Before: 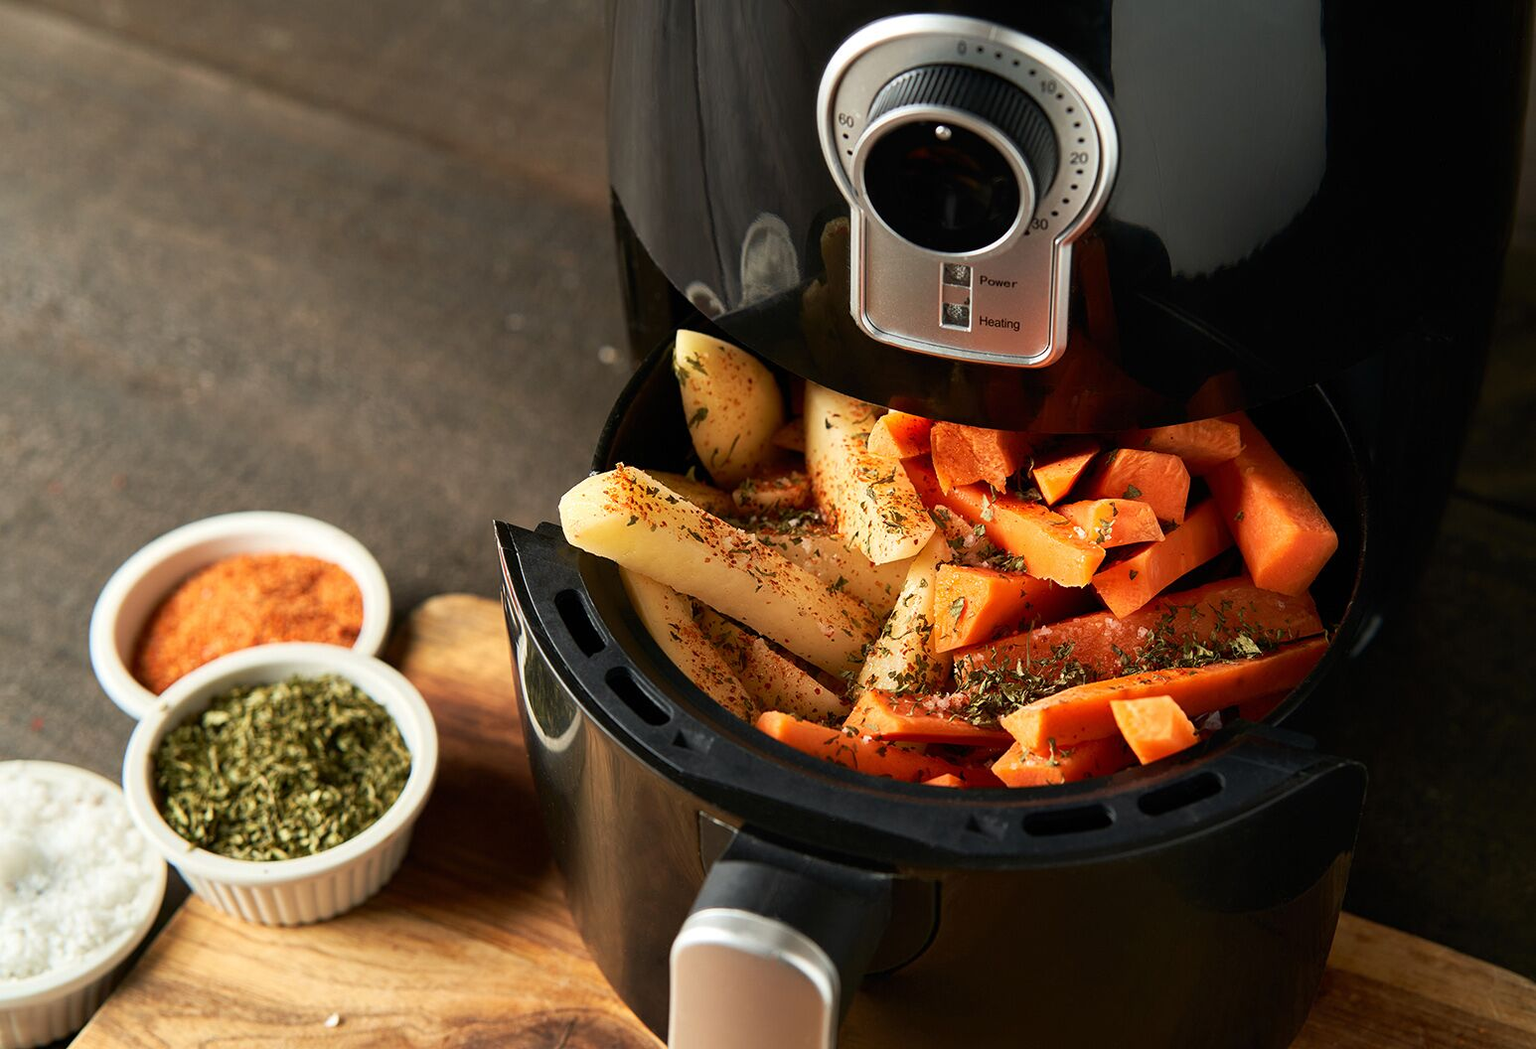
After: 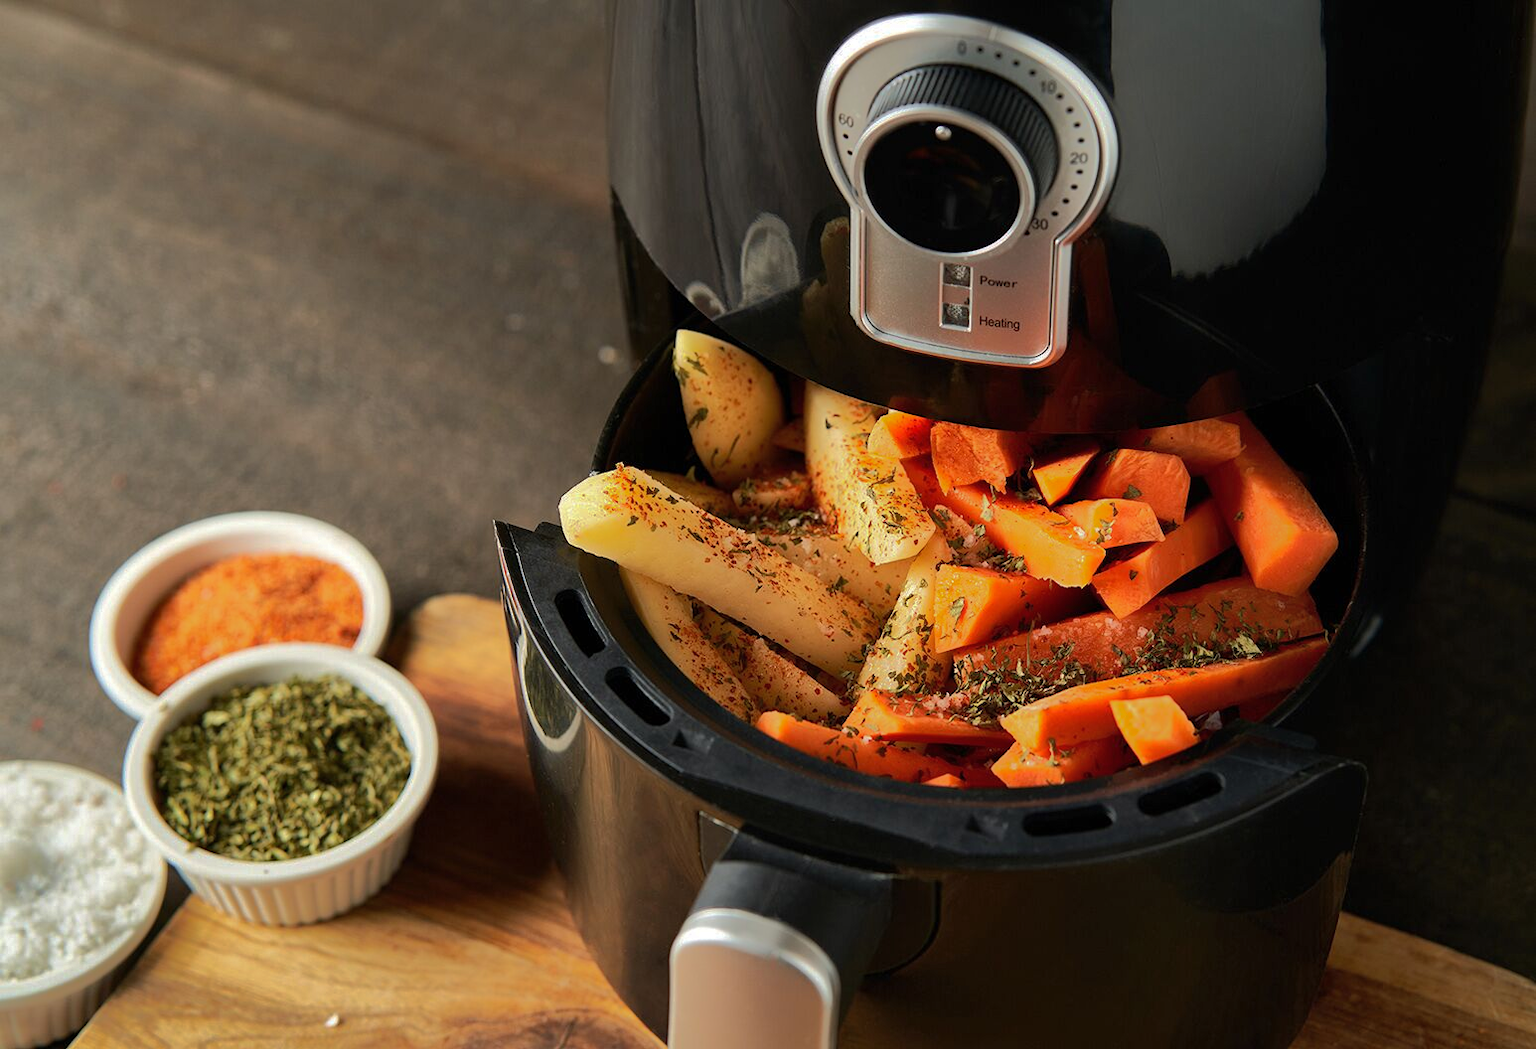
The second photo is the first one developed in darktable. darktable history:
shadows and highlights: shadows 25.94, highlights -71.35
